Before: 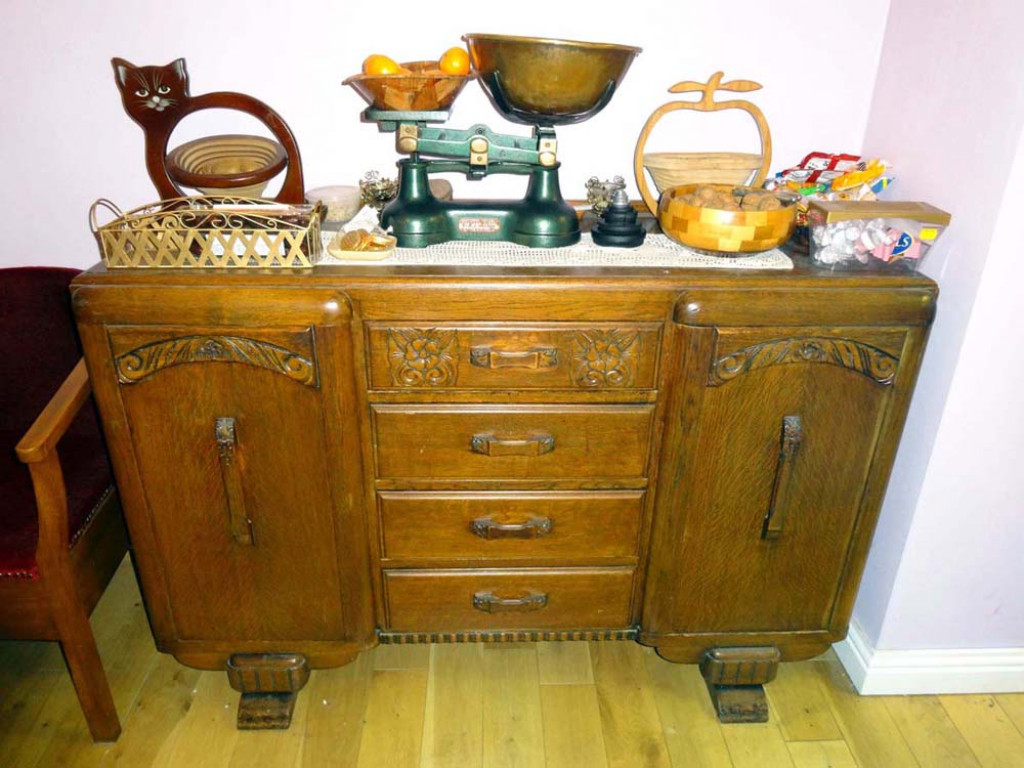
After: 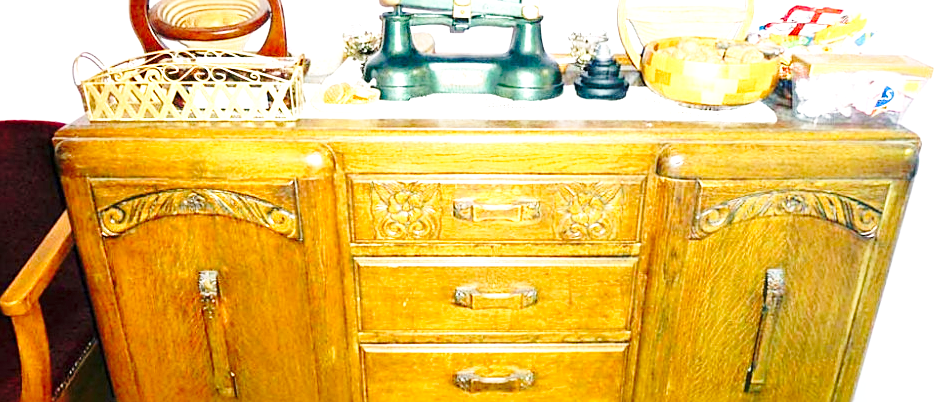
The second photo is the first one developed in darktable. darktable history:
exposure: black level correction 0, exposure 1.1 EV, compensate exposure bias true, compensate highlight preservation false
local contrast: mode bilateral grid, contrast 10, coarseness 25, detail 115%, midtone range 0.2
sharpen: on, module defaults
base curve: curves: ch0 [(0, 0) (0.032, 0.037) (0.105, 0.228) (0.435, 0.76) (0.856, 0.983) (1, 1)], preserve colors none
crop: left 1.744%, top 19.225%, right 5.069%, bottom 28.357%
